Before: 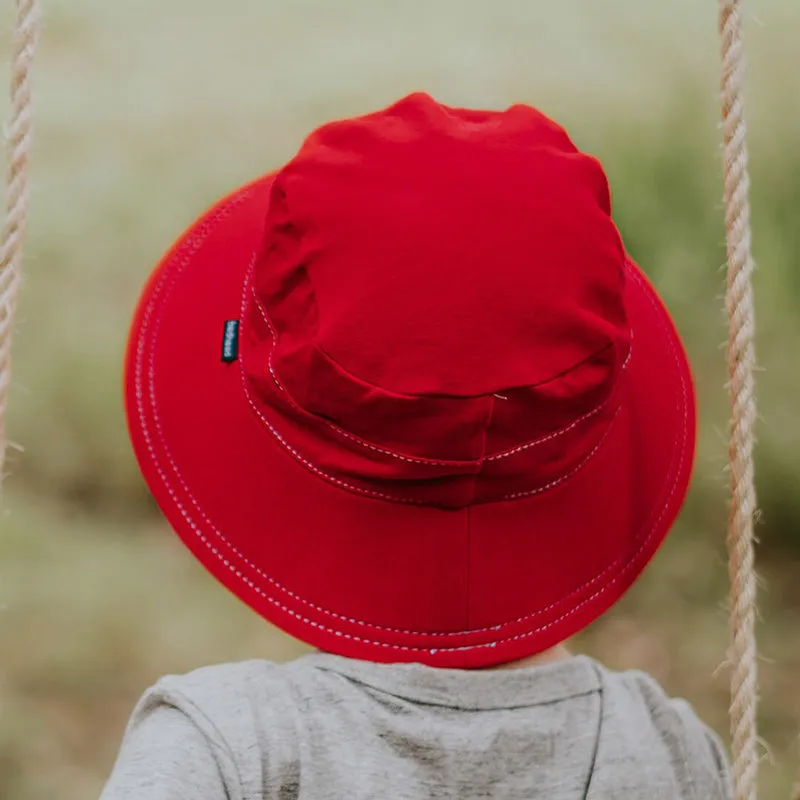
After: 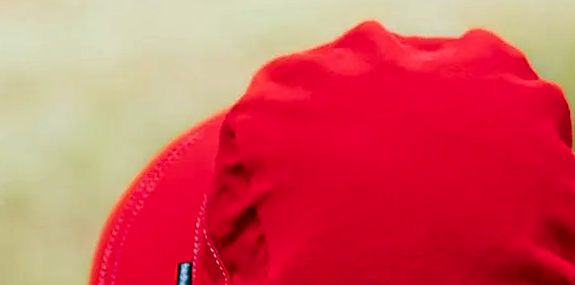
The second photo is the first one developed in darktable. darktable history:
exposure: black level correction 0.001, exposure 0.5 EV, compensate exposure bias true, compensate highlight preservation false
sharpen: radius 1.864, amount 0.398, threshold 1.271
rotate and perspective: rotation 0.062°, lens shift (vertical) 0.115, lens shift (horizontal) -0.133, crop left 0.047, crop right 0.94, crop top 0.061, crop bottom 0.94
fill light: exposure -2 EV, width 8.6
crop: left 0.579%, top 7.627%, right 23.167%, bottom 54.275%
velvia: on, module defaults
